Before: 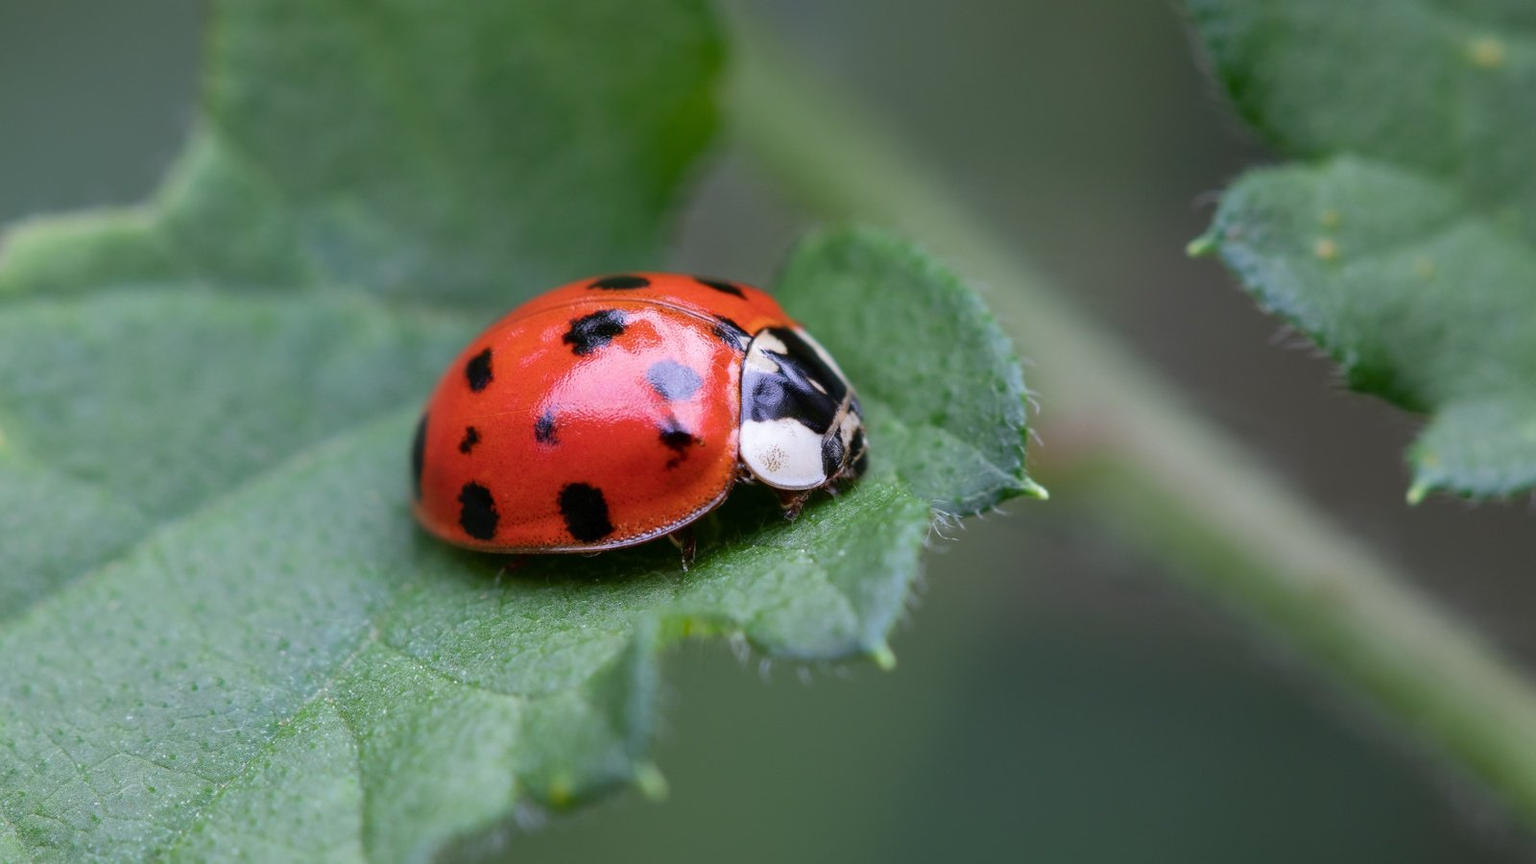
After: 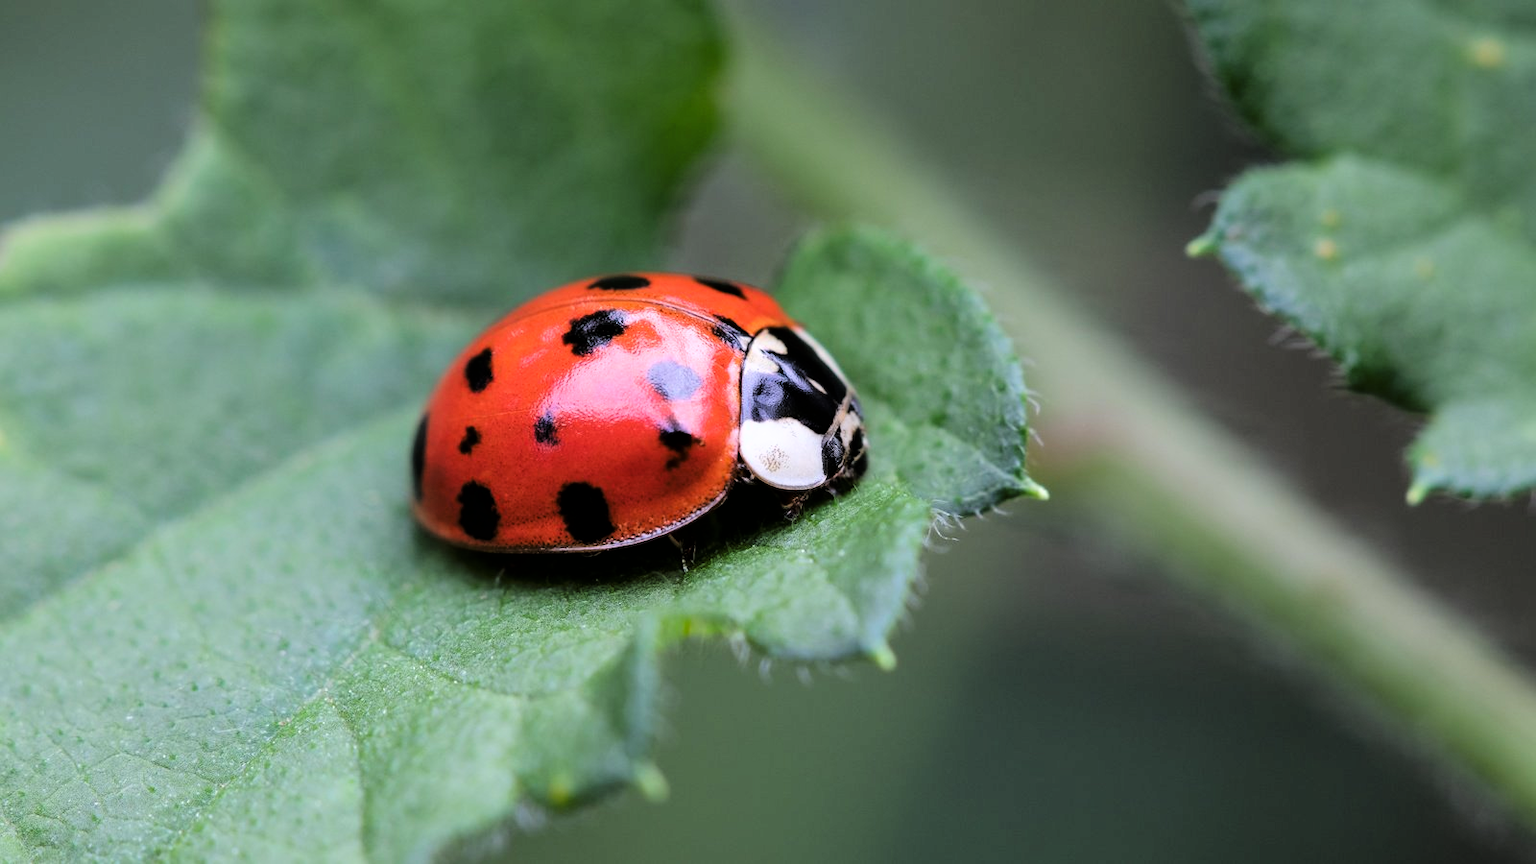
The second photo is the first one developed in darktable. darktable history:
tone curve: curves: ch0 [(0, 0) (0.003, 0) (0.011, 0.001) (0.025, 0.001) (0.044, 0.003) (0.069, 0.009) (0.1, 0.018) (0.136, 0.032) (0.177, 0.074) (0.224, 0.13) (0.277, 0.218) (0.335, 0.321) (0.399, 0.425) (0.468, 0.523) (0.543, 0.617) (0.623, 0.708) (0.709, 0.789) (0.801, 0.873) (0.898, 0.967) (1, 1)], color space Lab, linked channels, preserve colors none
